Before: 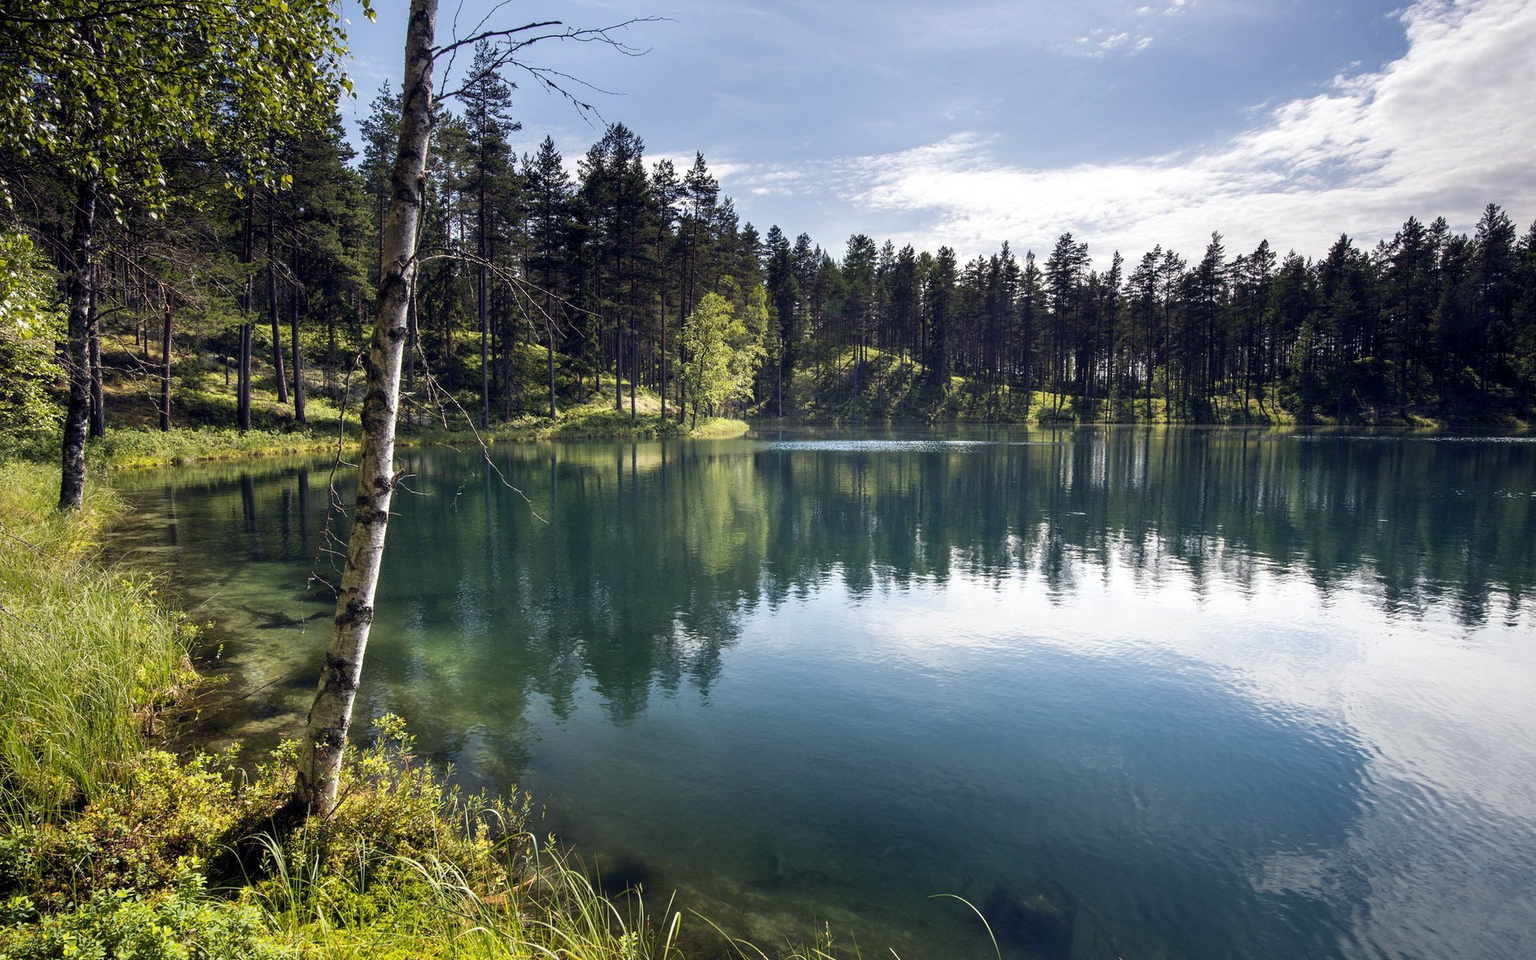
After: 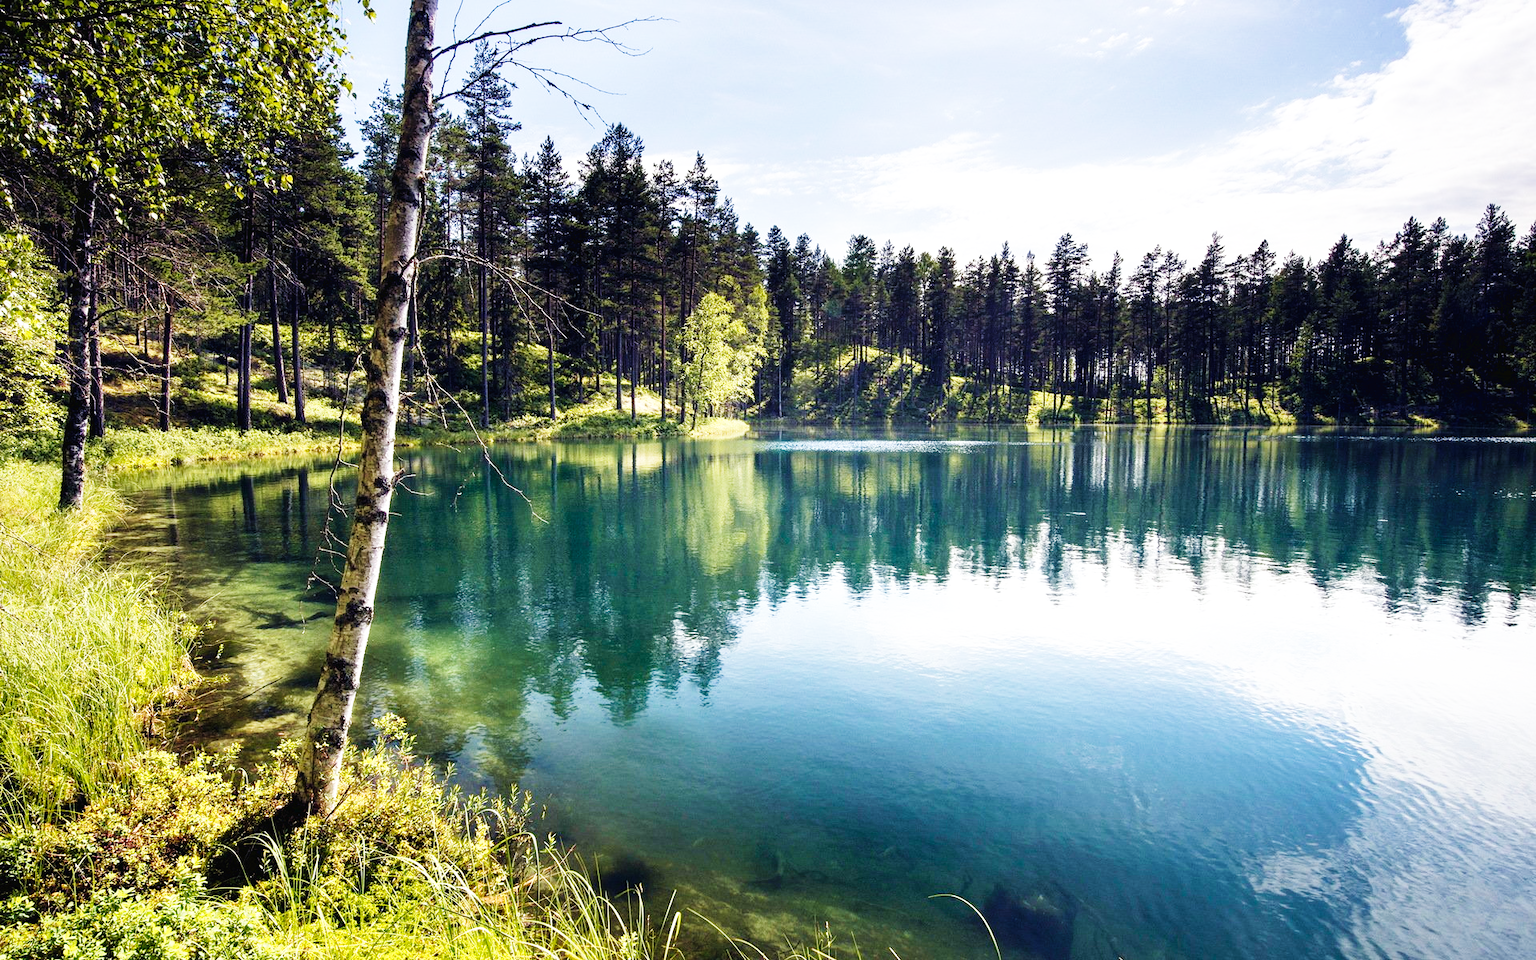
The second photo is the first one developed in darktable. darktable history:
velvia: on, module defaults
base curve: curves: ch0 [(0, 0.003) (0.001, 0.002) (0.006, 0.004) (0.02, 0.022) (0.048, 0.086) (0.094, 0.234) (0.162, 0.431) (0.258, 0.629) (0.385, 0.8) (0.548, 0.918) (0.751, 0.988) (1, 1)], preserve colors none
